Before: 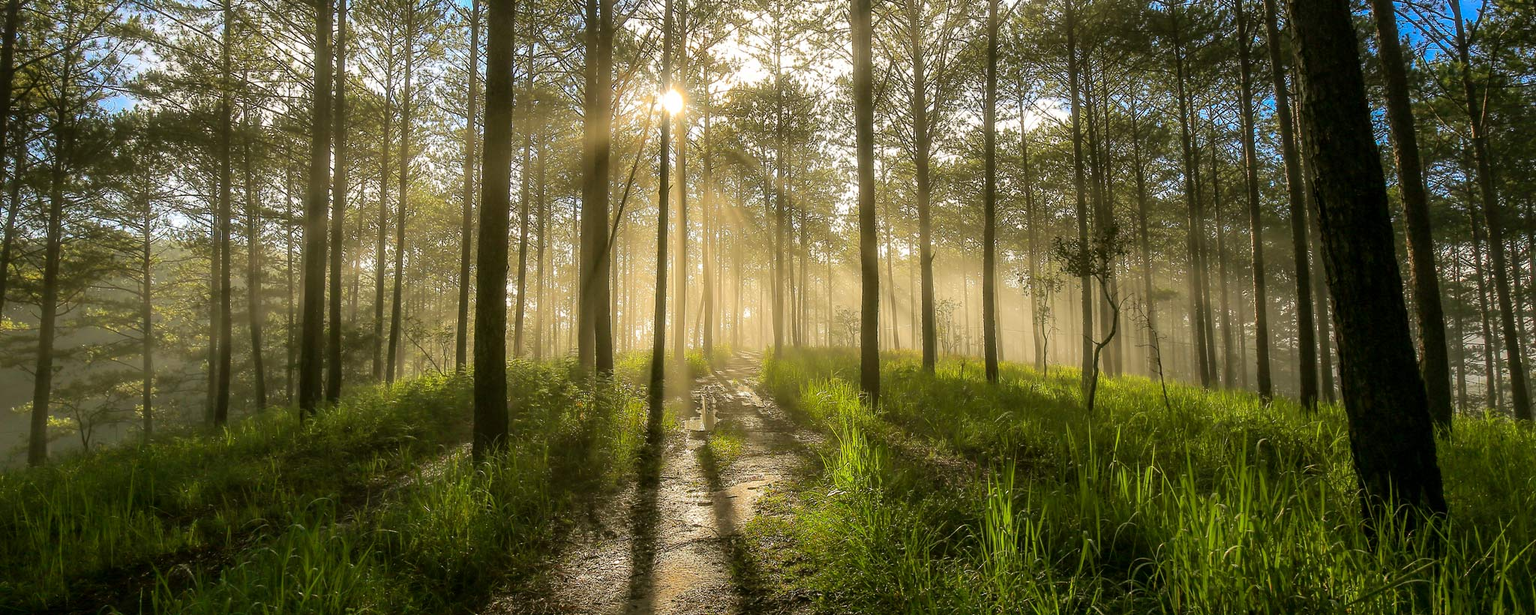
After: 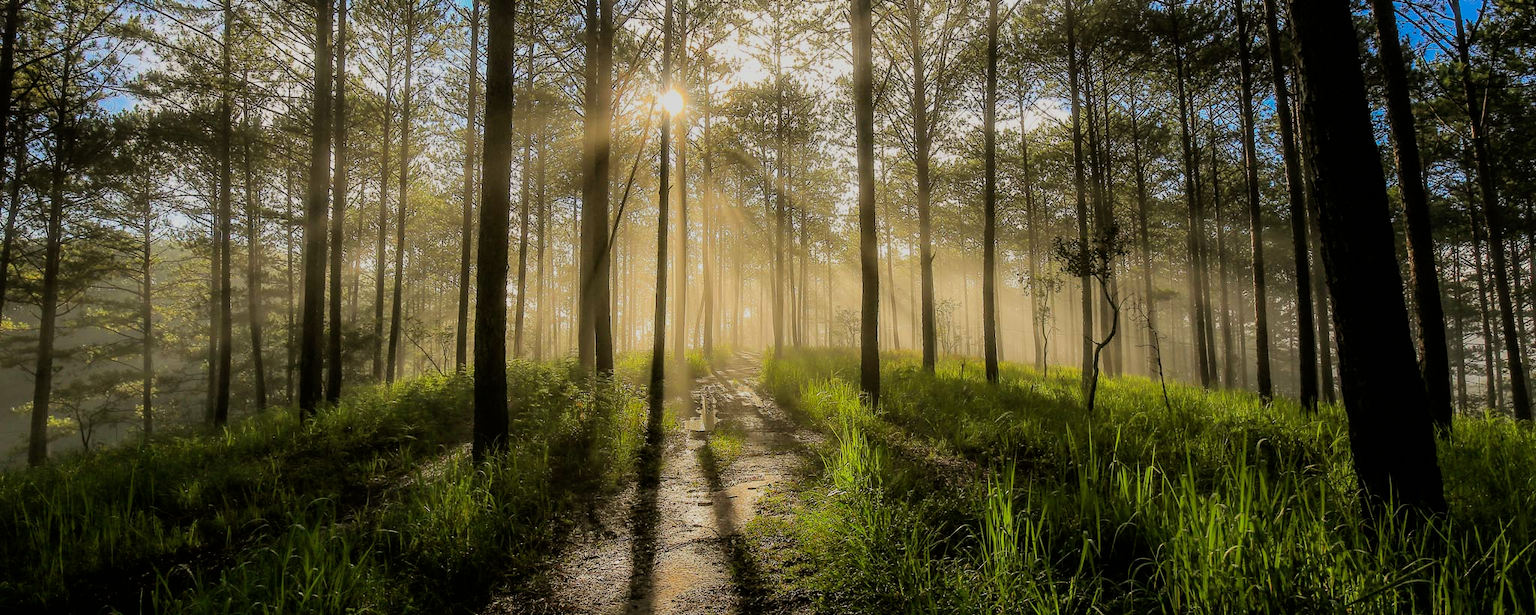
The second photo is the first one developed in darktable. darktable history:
color balance: gamma [0.9, 0.988, 0.975, 1.025], gain [1.05, 1, 1, 1]
filmic rgb: black relative exposure -7.65 EV, white relative exposure 4.56 EV, hardness 3.61, color science v6 (2022)
